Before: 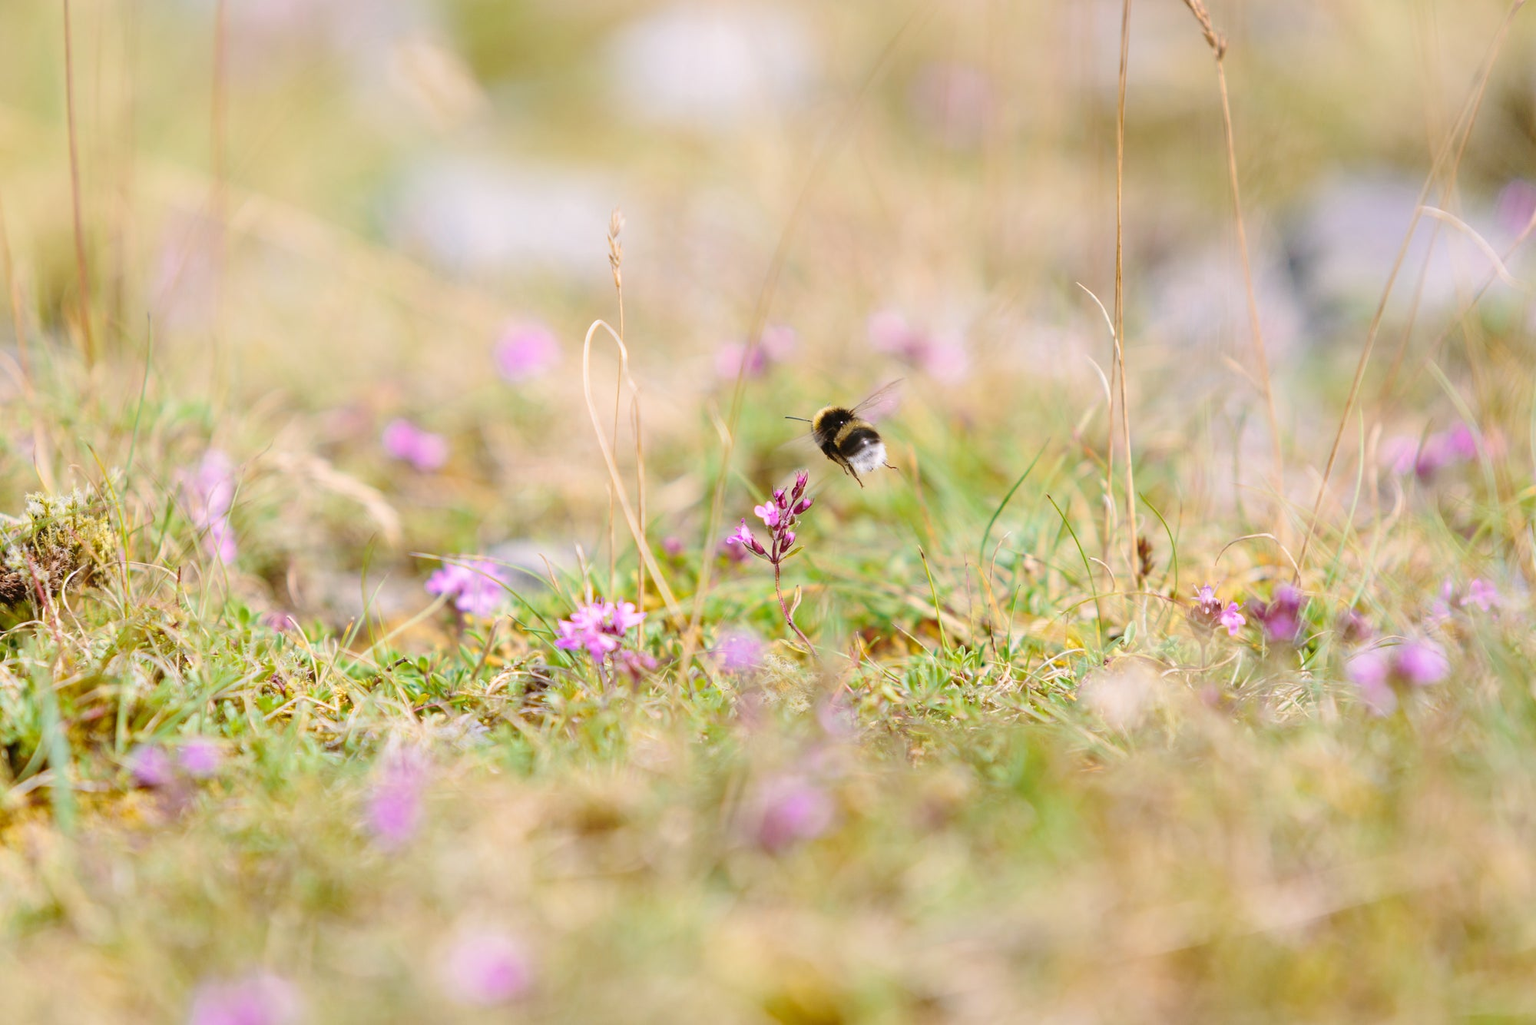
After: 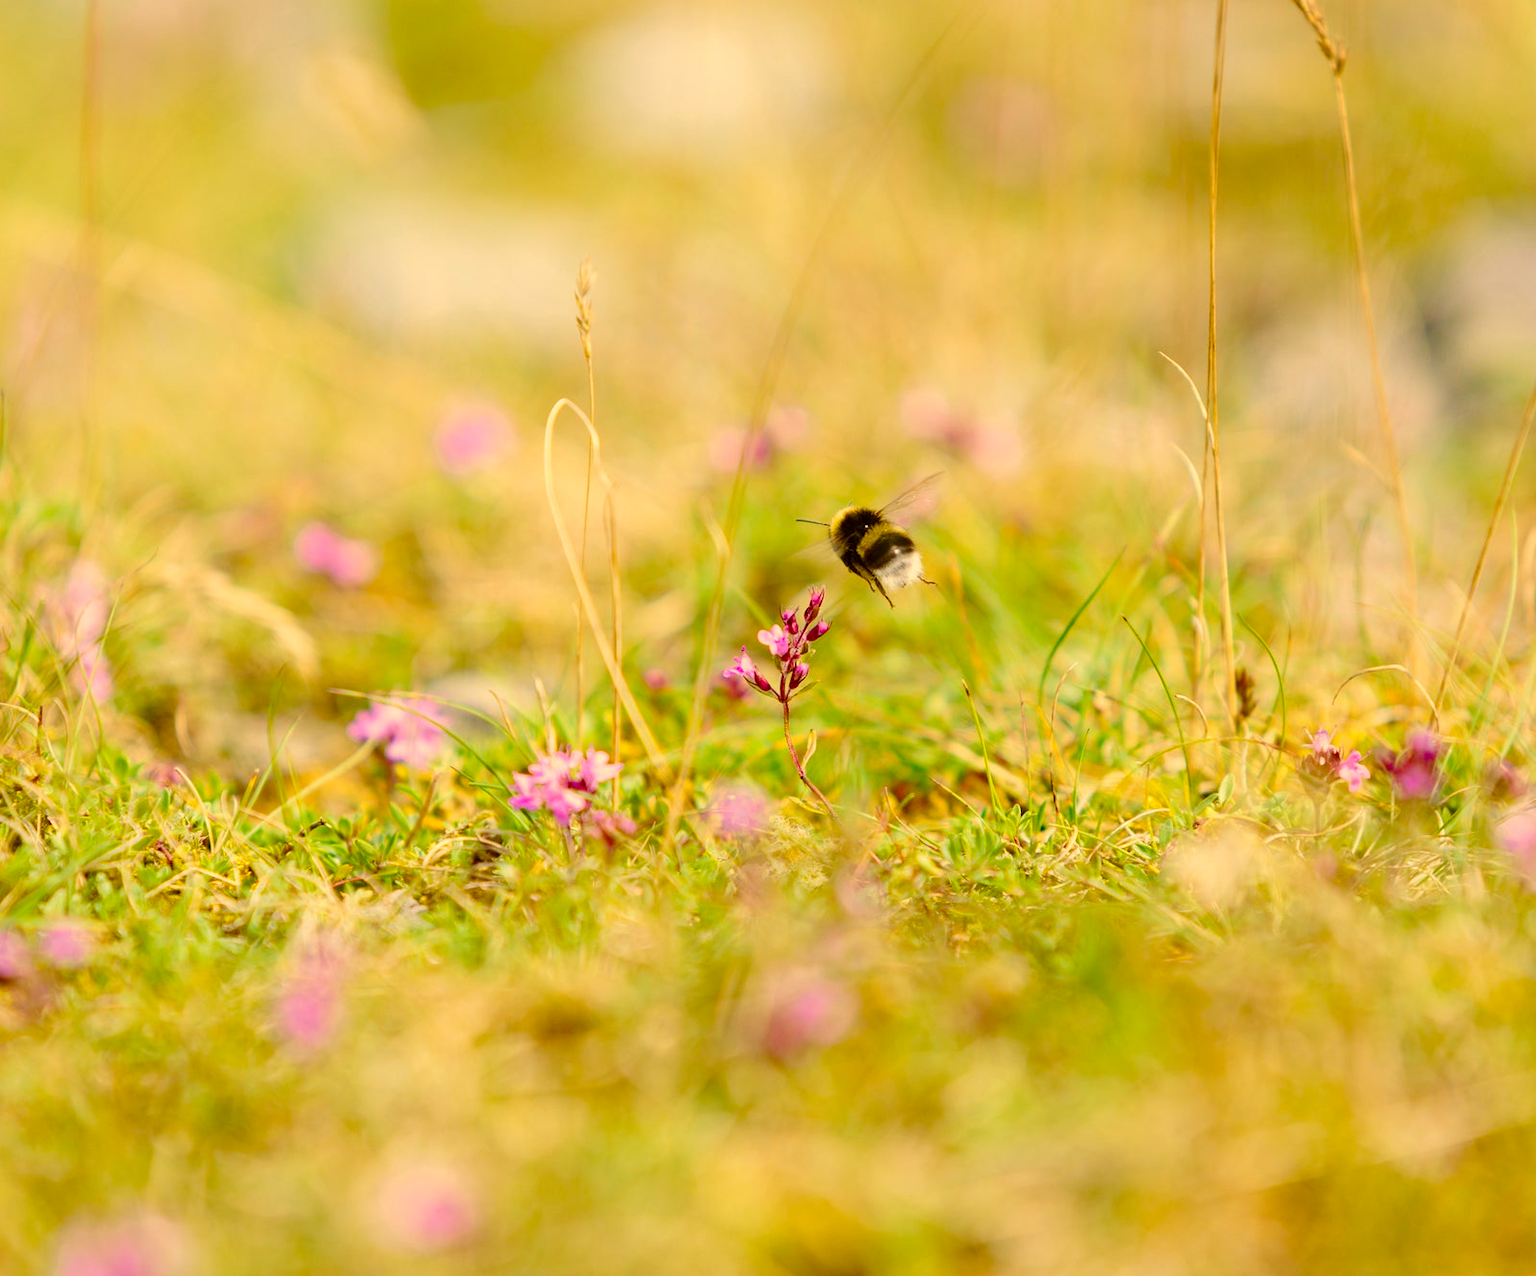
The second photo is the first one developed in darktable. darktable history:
crop and rotate: left 9.597%, right 10.195%
color correction: highlights a* 0.162, highlights b* 29.53, shadows a* -0.162, shadows b* 21.09
color balance rgb: shadows lift › chroma 1%, shadows lift › hue 240.84°, highlights gain › chroma 2%, highlights gain › hue 73.2°, global offset › luminance -0.5%, perceptual saturation grading › global saturation 20%, perceptual saturation grading › highlights -25%, perceptual saturation grading › shadows 50%, global vibrance 25.26%
